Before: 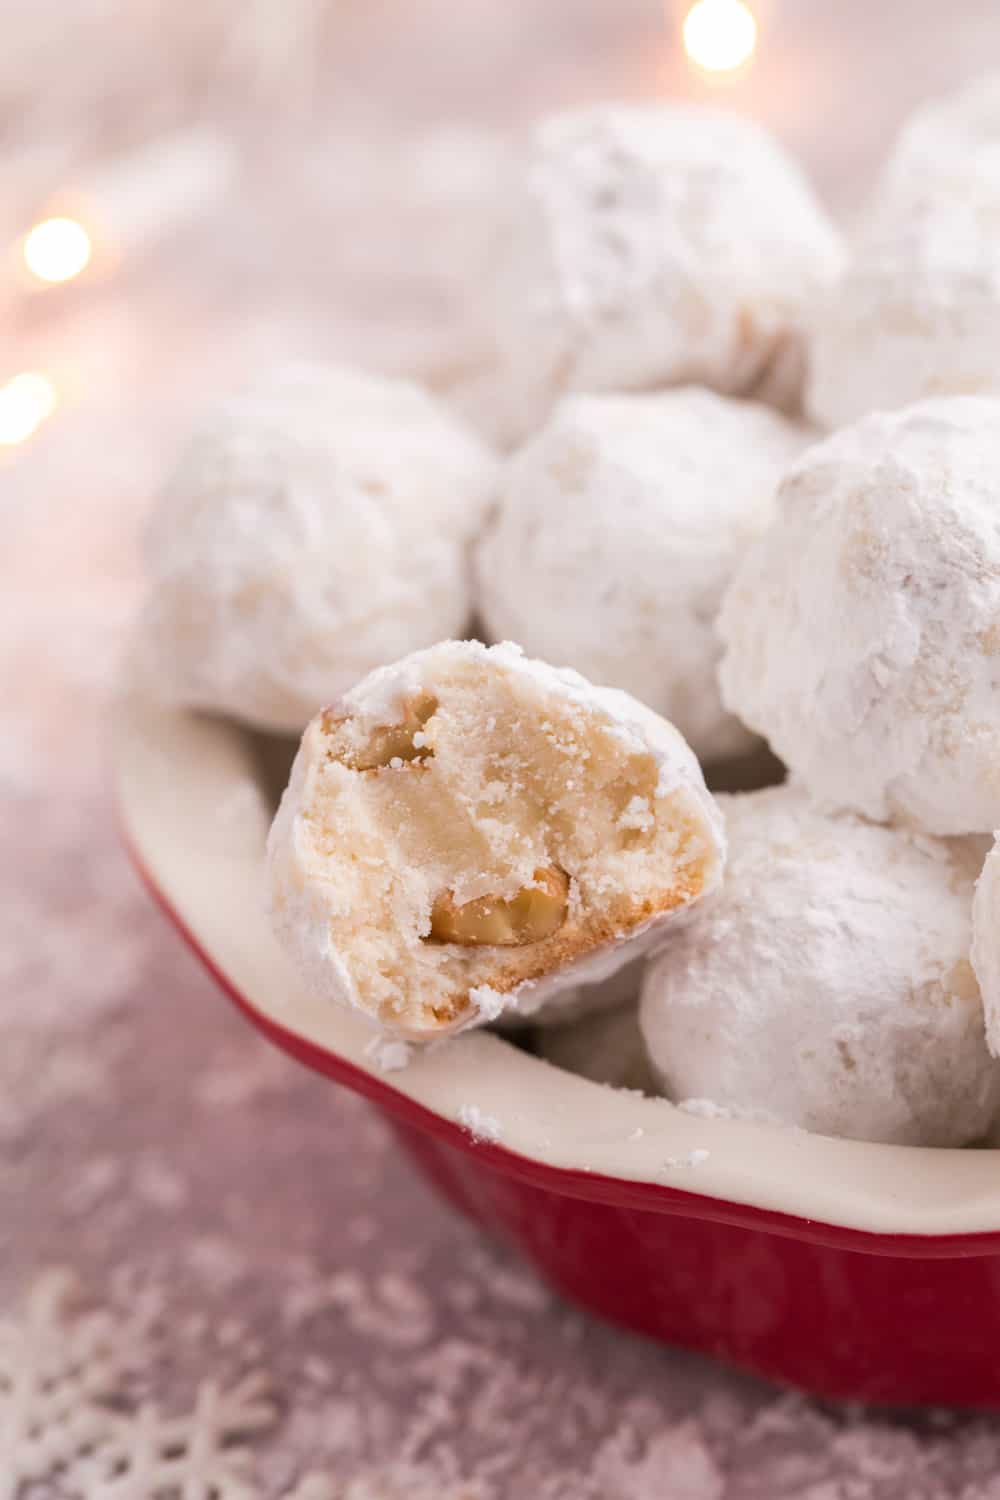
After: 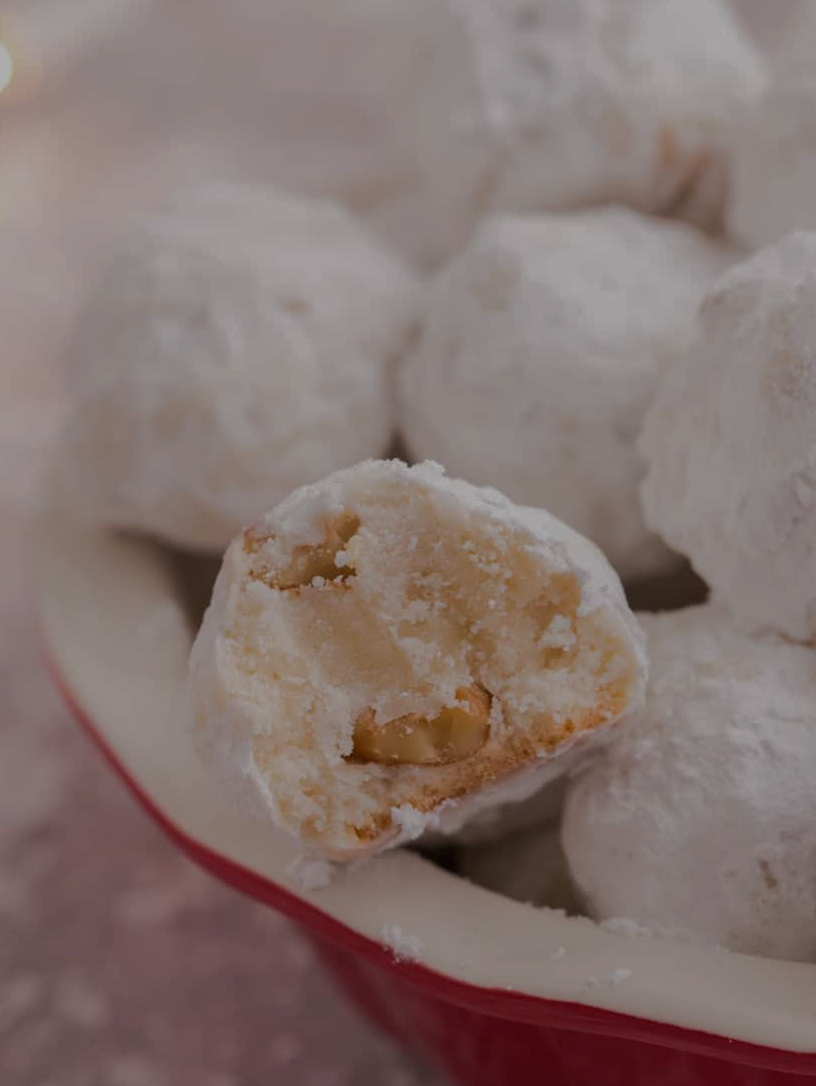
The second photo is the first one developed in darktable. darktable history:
crop: left 7.867%, top 12.12%, right 10.482%, bottom 15.479%
shadows and highlights: shadows 24.89, highlights -25.57
exposure: exposure -0.934 EV, compensate highlight preservation false
tone curve: curves: ch0 [(0, 0) (0.48, 0.431) (0.7, 0.609) (0.864, 0.854) (1, 1)], color space Lab, linked channels, preserve colors none
